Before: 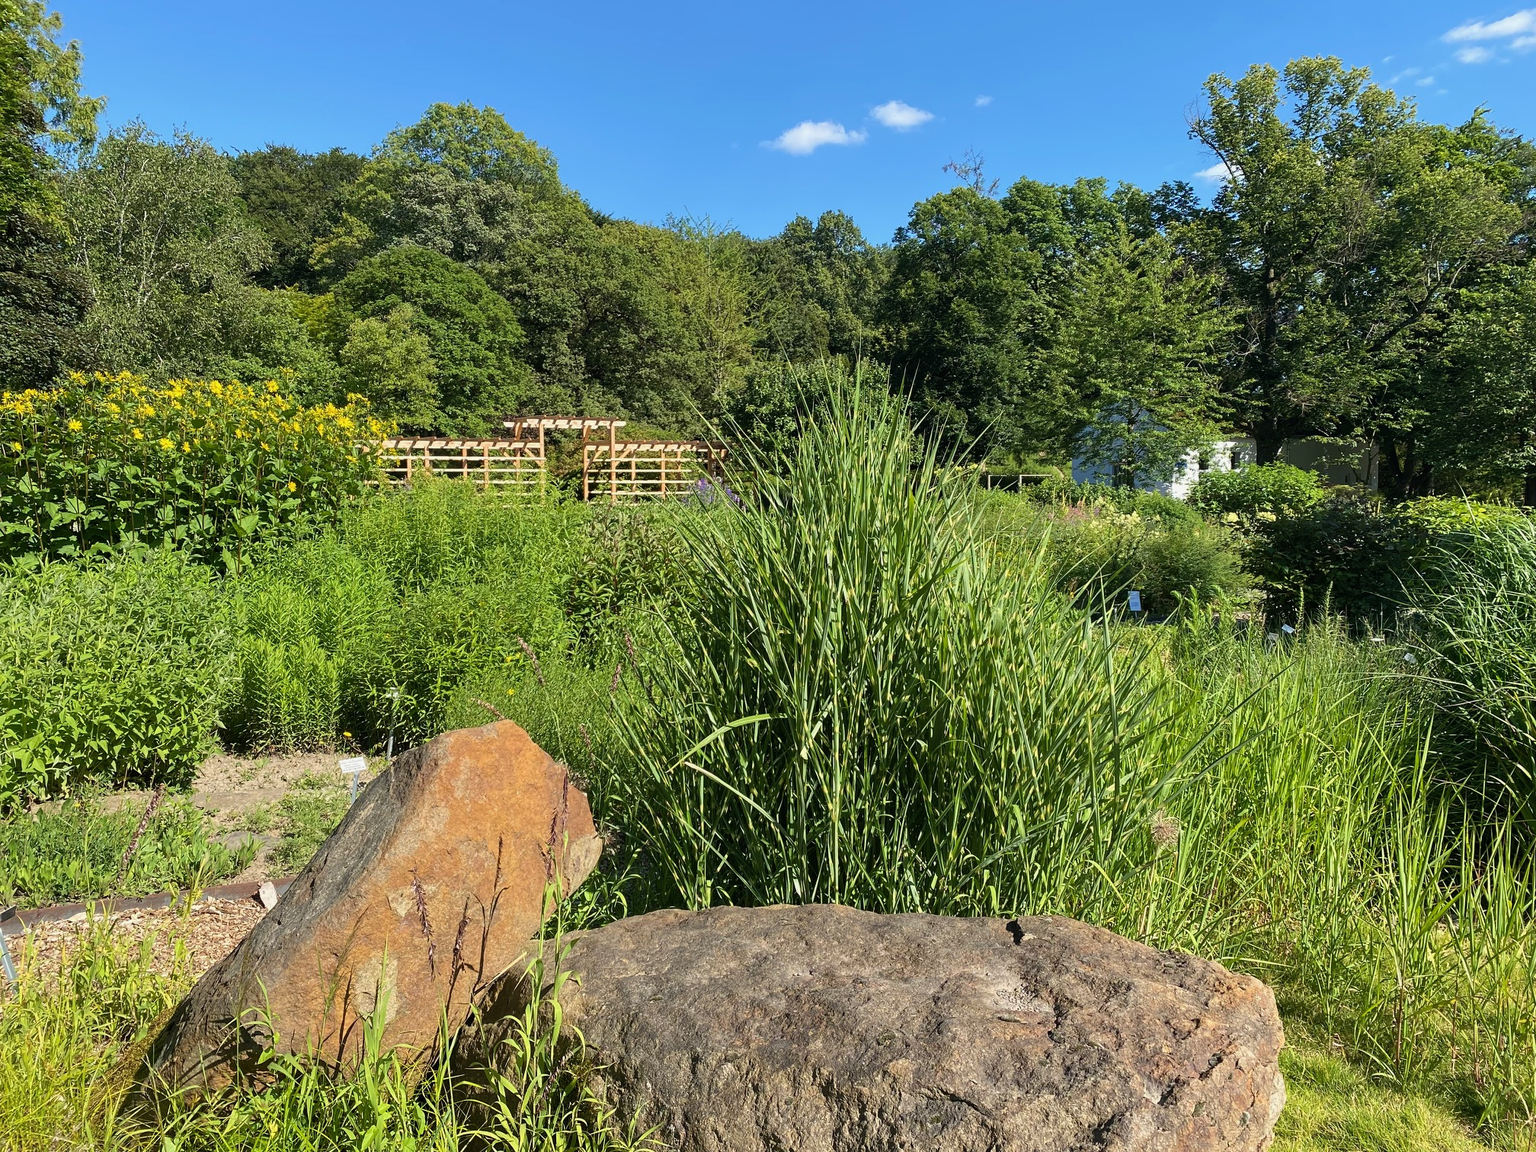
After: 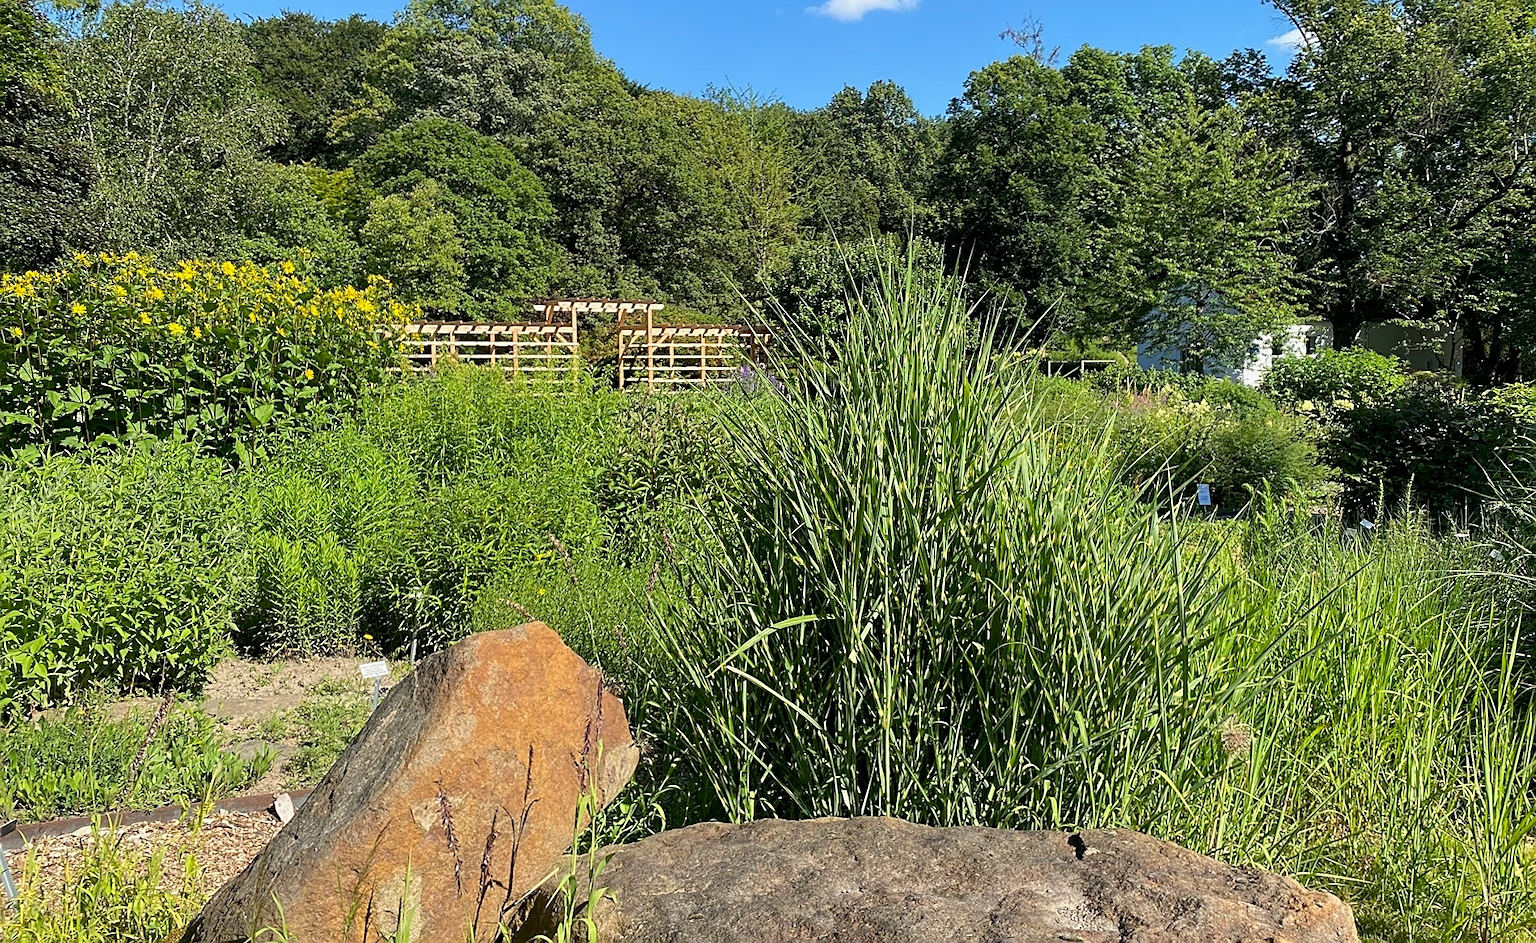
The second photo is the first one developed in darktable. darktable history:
crop and rotate: angle 0.059°, top 11.694%, right 5.629%, bottom 11.057%
sharpen: on, module defaults
